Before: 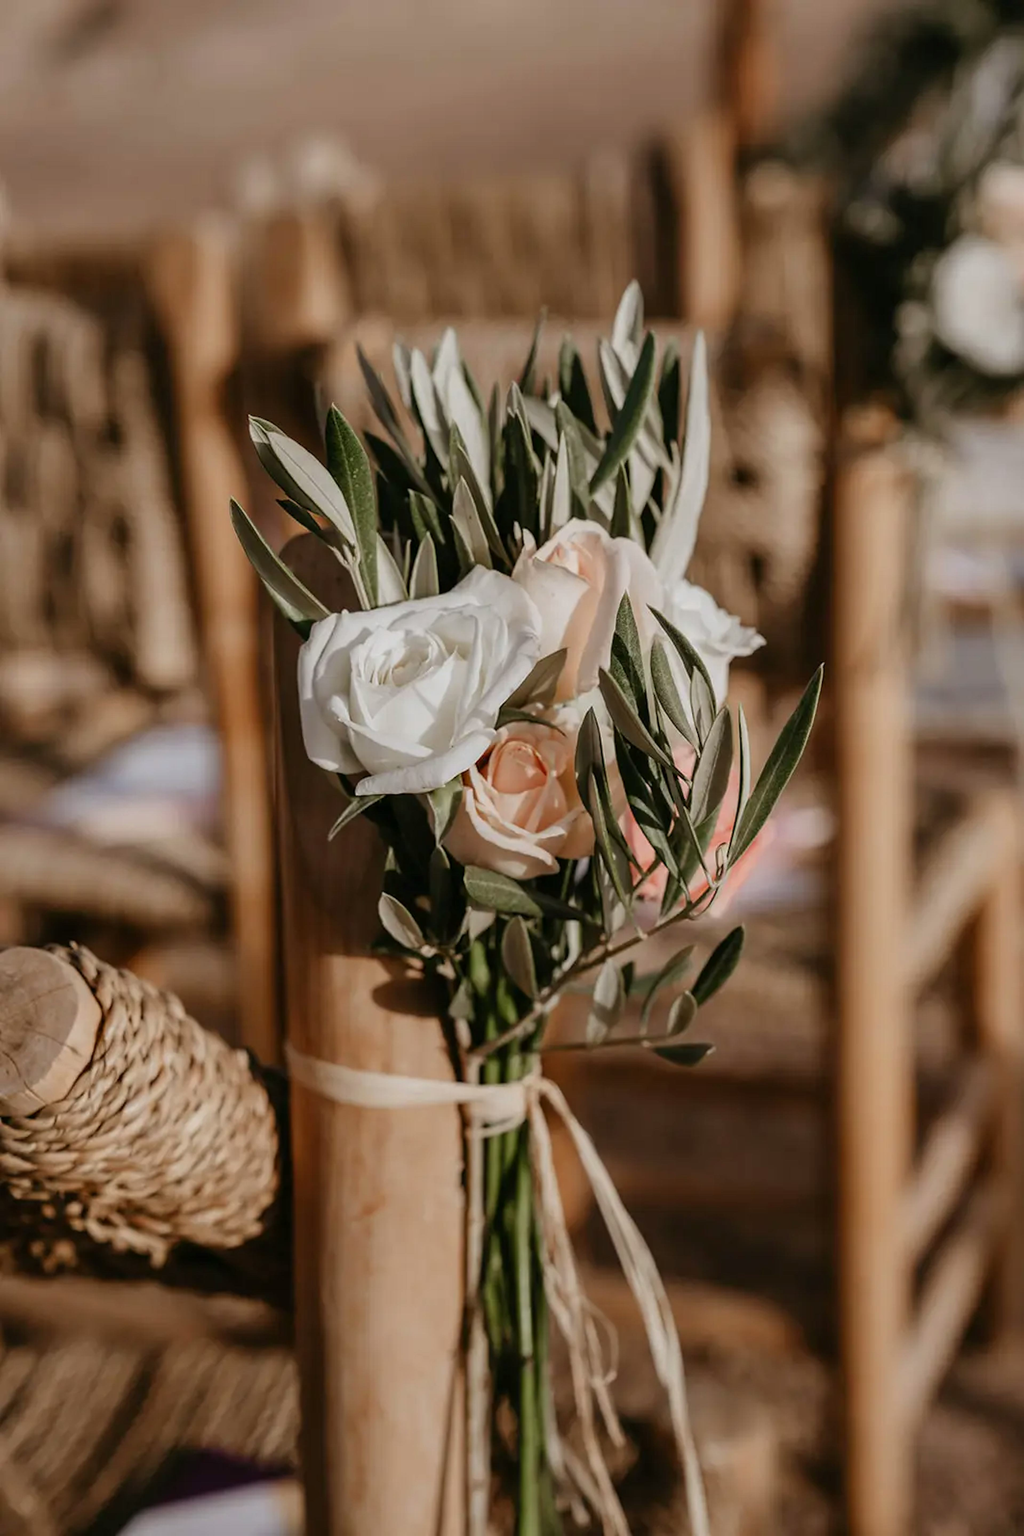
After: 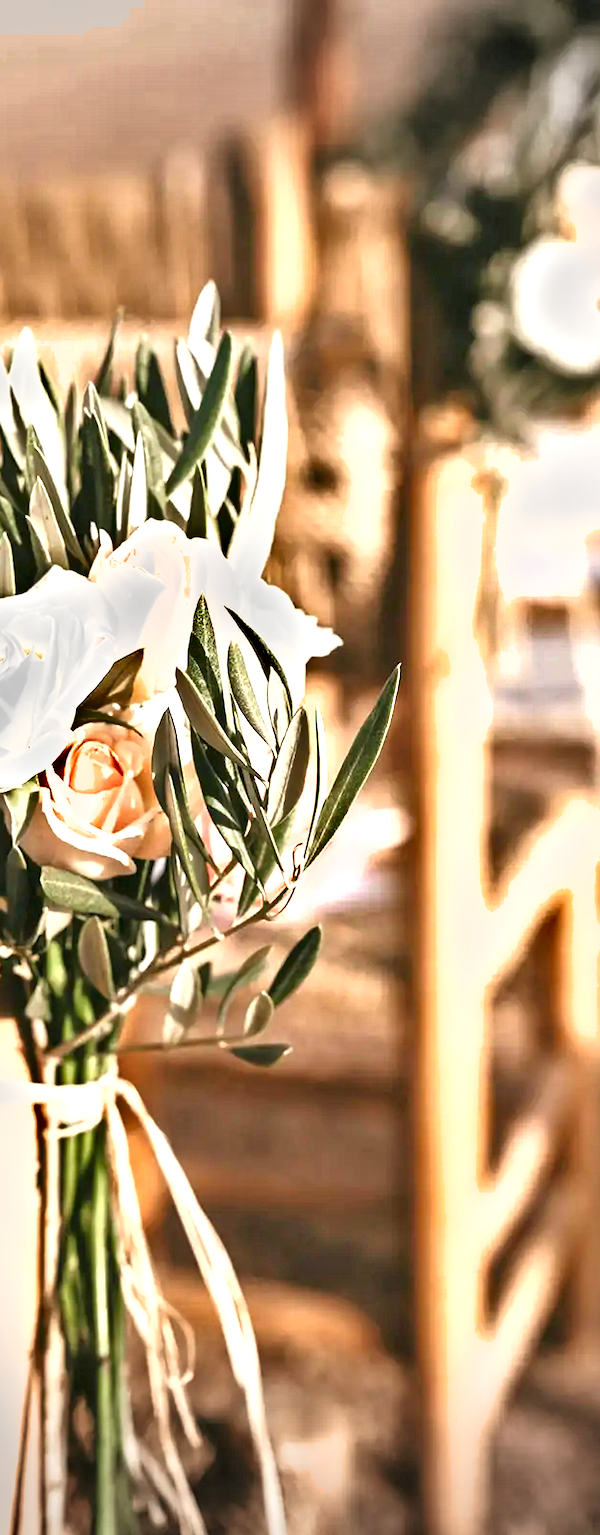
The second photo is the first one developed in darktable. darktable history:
tone equalizer: -8 EV -1.84 EV, -7 EV -1.16 EV, -6 EV -1.62 EV, smoothing diameter 25%, edges refinement/feathering 10, preserve details guided filter
exposure: black level correction 0, exposure 1.975 EV, compensate exposure bias true, compensate highlight preservation false
sharpen: on, module defaults
shadows and highlights: shadows 60, soften with gaussian
crop: left 41.402%
vignetting: fall-off start 100%, brightness -0.406, saturation -0.3, width/height ratio 1.324, dithering 8-bit output, unbound false
